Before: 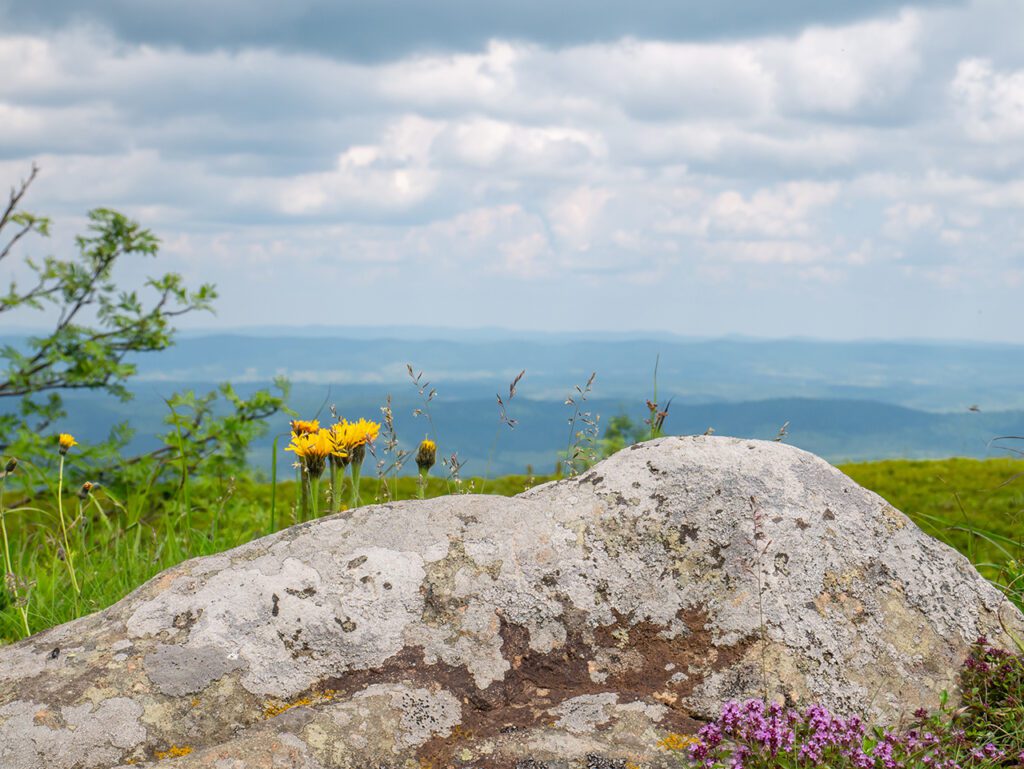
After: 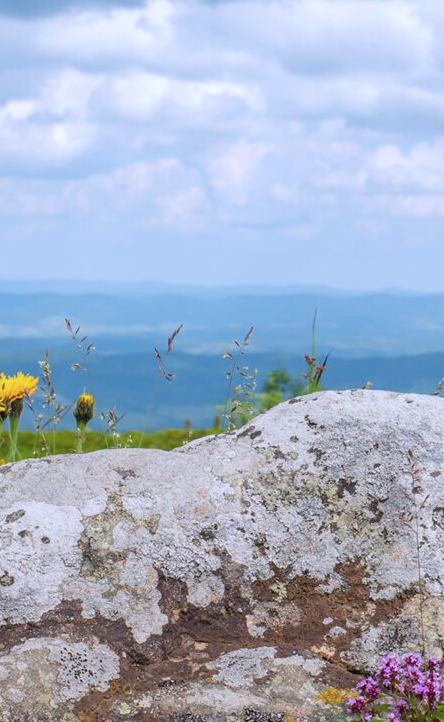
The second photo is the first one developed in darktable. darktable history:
crop: left 33.452%, top 6.025%, right 23.155%
color calibration: illuminant as shot in camera, x 0.37, y 0.382, temperature 4313.32 K
